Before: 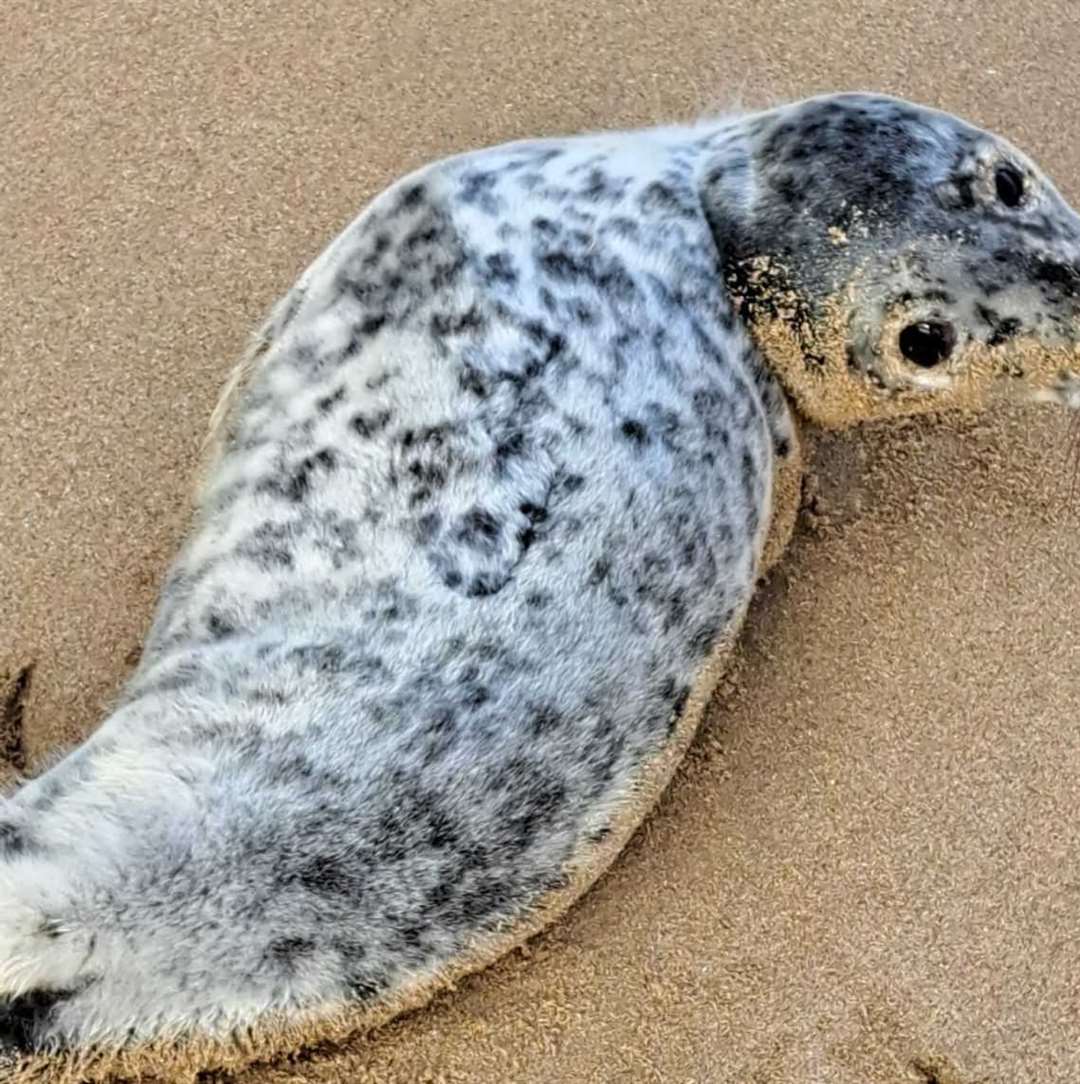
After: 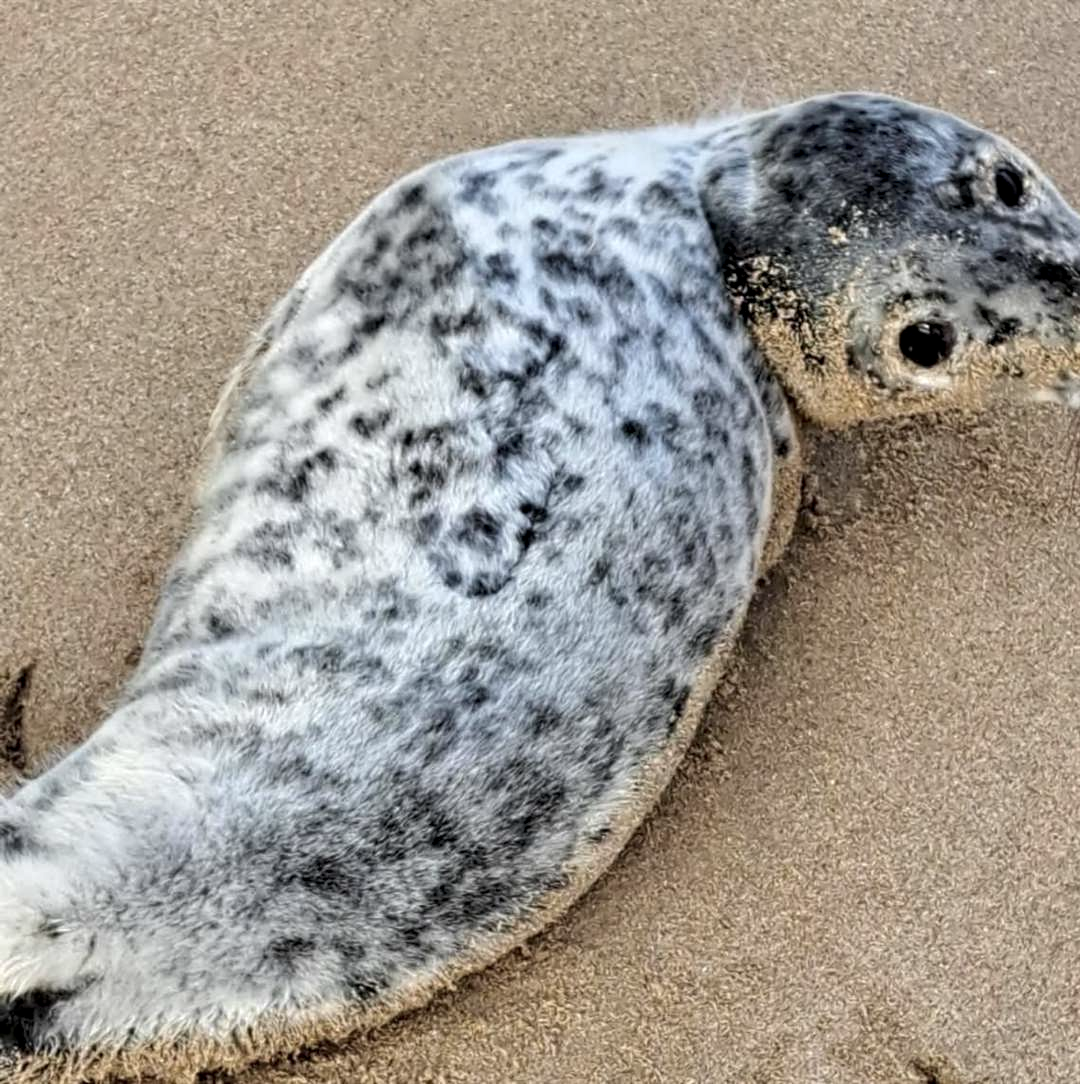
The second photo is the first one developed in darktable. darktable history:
local contrast: highlights 104%, shadows 102%, detail 119%, midtone range 0.2
contrast brightness saturation: contrast 0.059, brightness -0.011, saturation -0.246
